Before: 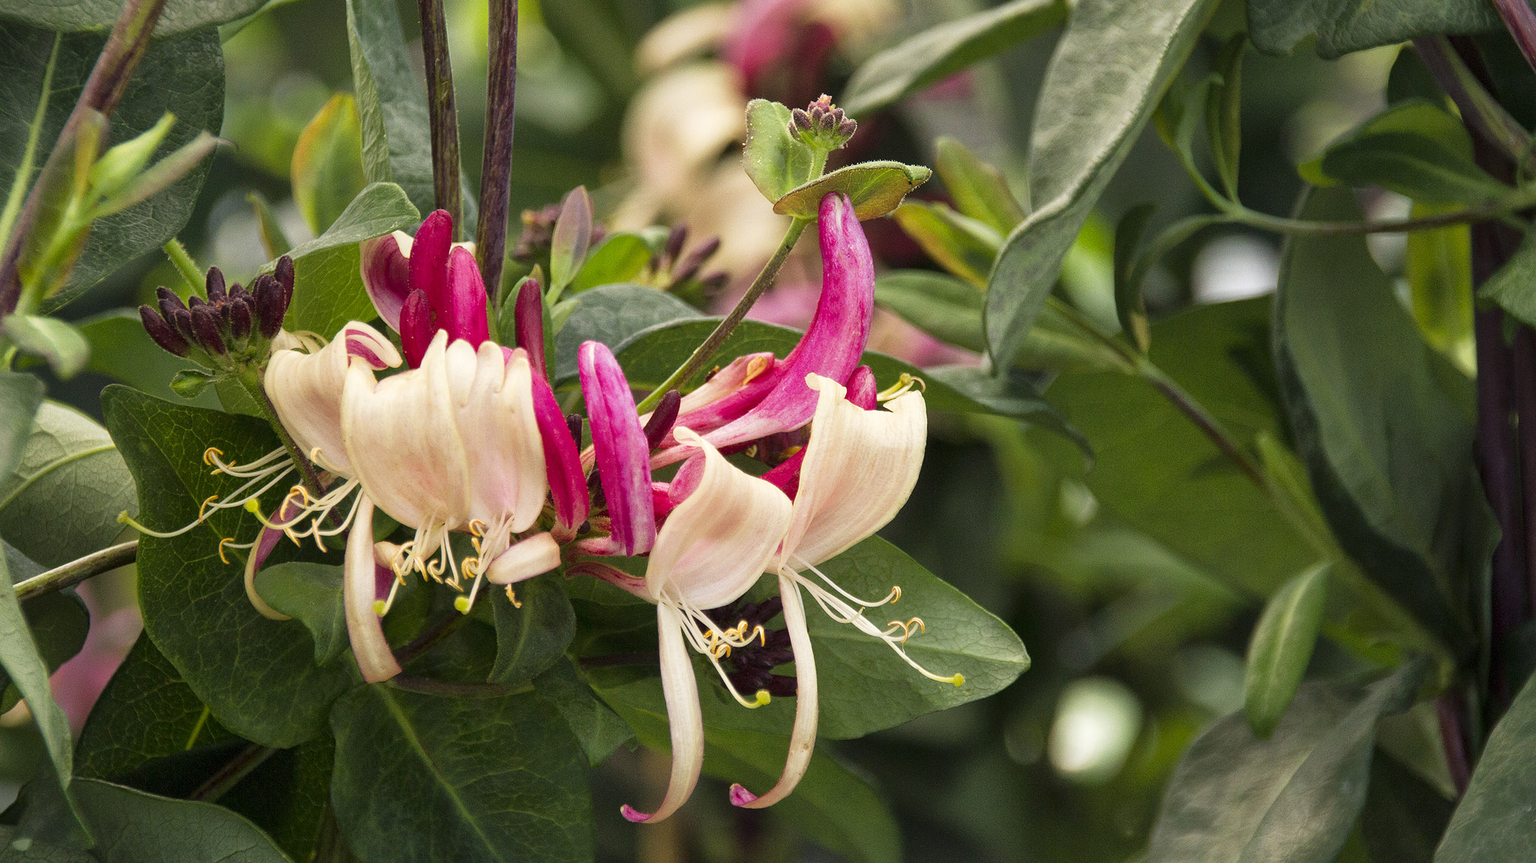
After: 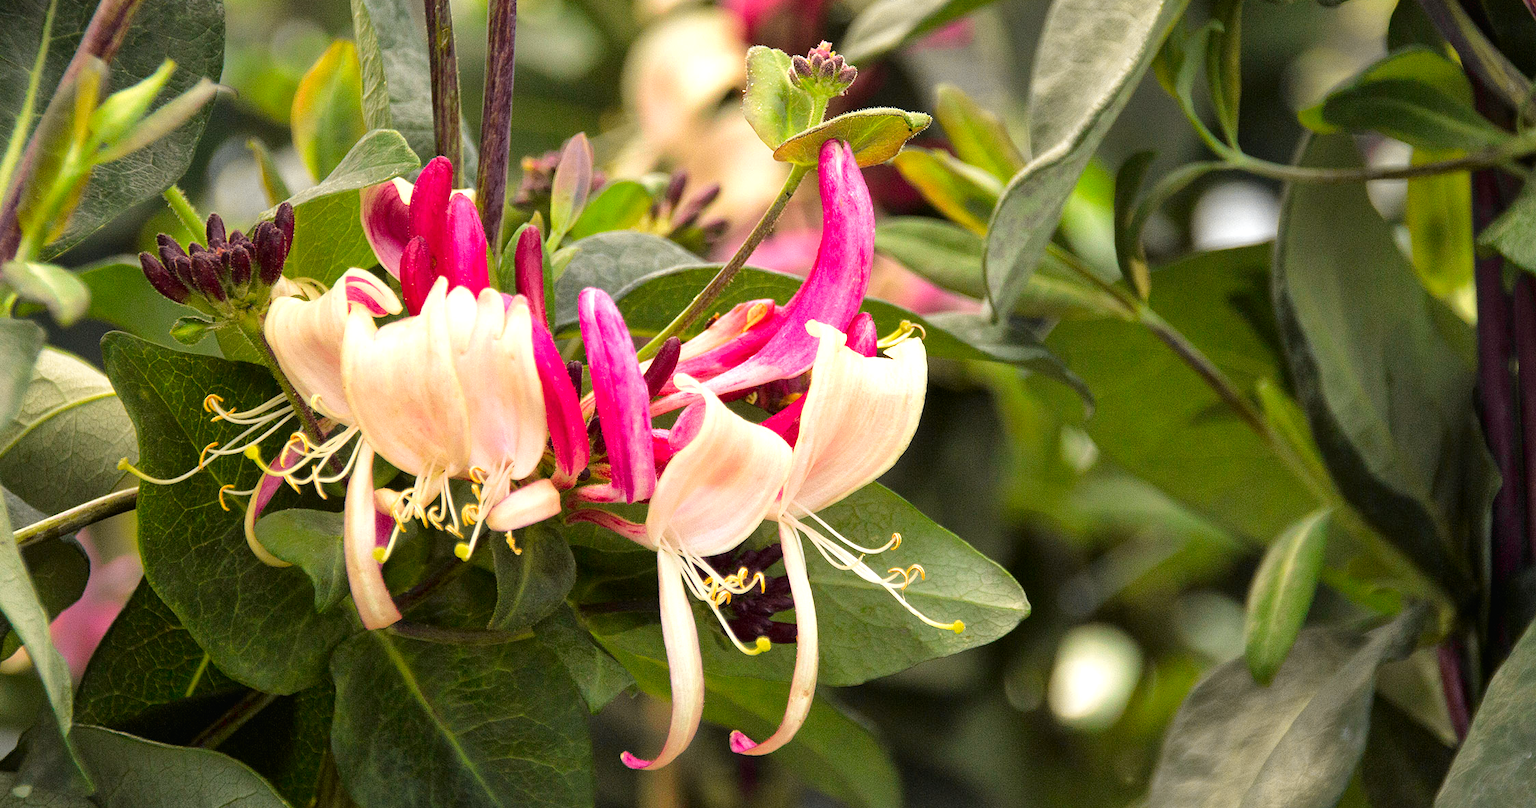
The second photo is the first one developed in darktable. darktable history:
exposure: black level correction 0.001, exposure 0.5 EV, compensate exposure bias true, compensate highlight preservation false
crop and rotate: top 6.25%
tone curve: curves: ch0 [(0, 0.012) (0.036, 0.035) (0.274, 0.288) (0.504, 0.536) (0.844, 0.84) (1, 0.983)]; ch1 [(0, 0) (0.389, 0.403) (0.462, 0.486) (0.499, 0.498) (0.511, 0.502) (0.536, 0.547) (0.579, 0.578) (0.626, 0.645) (0.749, 0.781) (1, 1)]; ch2 [(0, 0) (0.457, 0.486) (0.5, 0.5) (0.557, 0.561) (0.614, 0.622) (0.704, 0.732) (1, 1)], color space Lab, independent channels, preserve colors none
